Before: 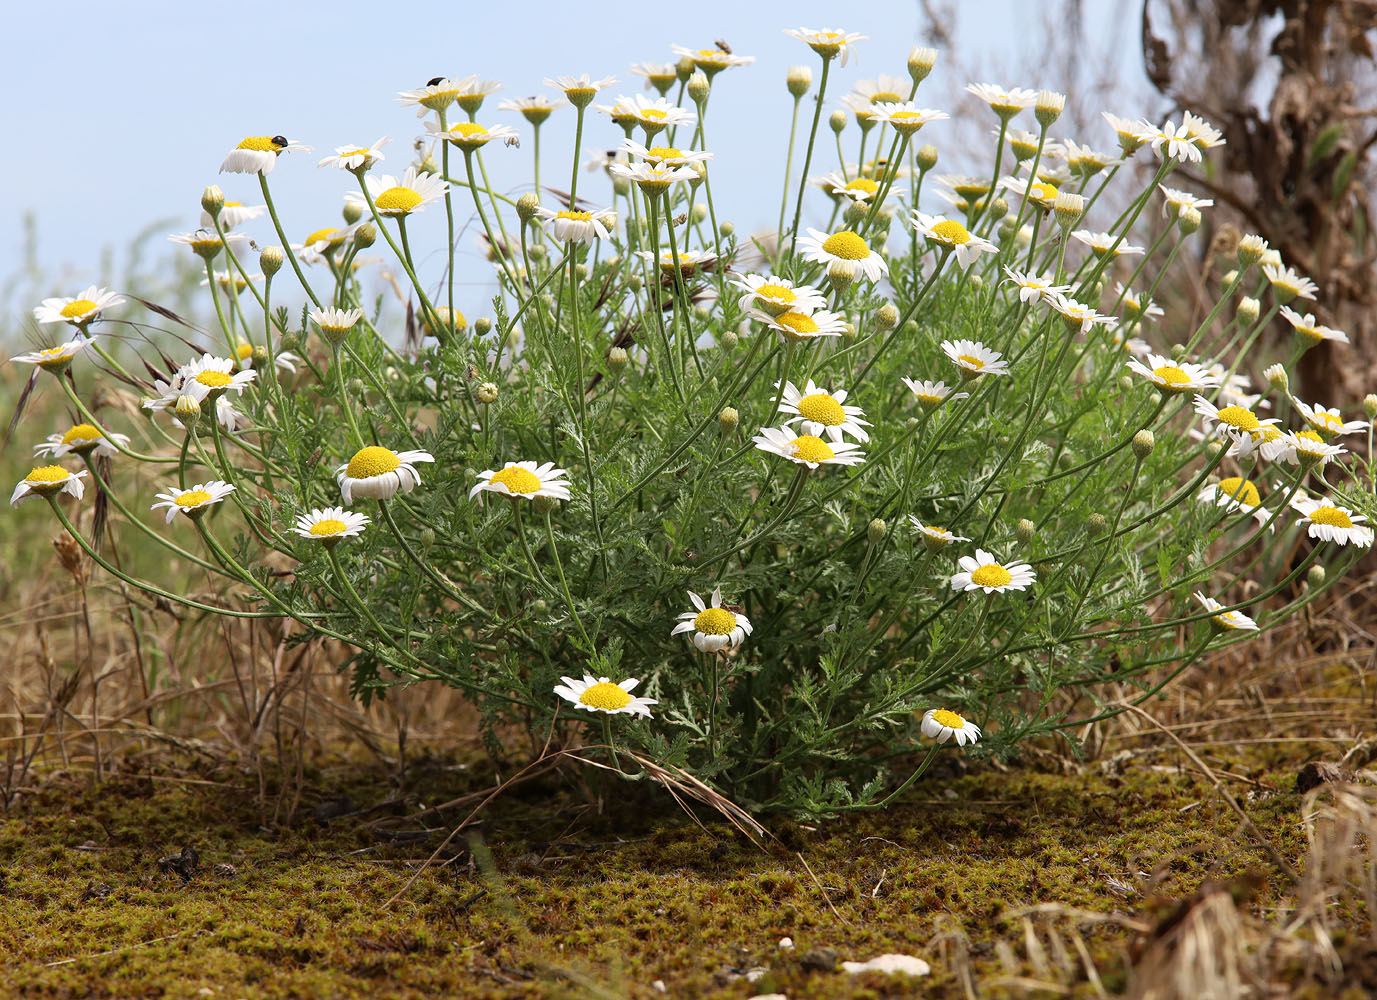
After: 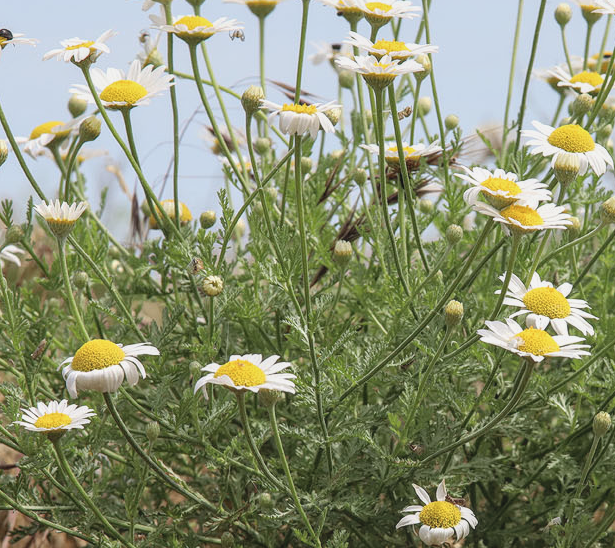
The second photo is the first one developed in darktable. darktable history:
local contrast: on, module defaults
contrast brightness saturation: contrast -0.146, brightness 0.049, saturation -0.122
crop: left 20.014%, top 10.77%, right 35.318%, bottom 34.406%
